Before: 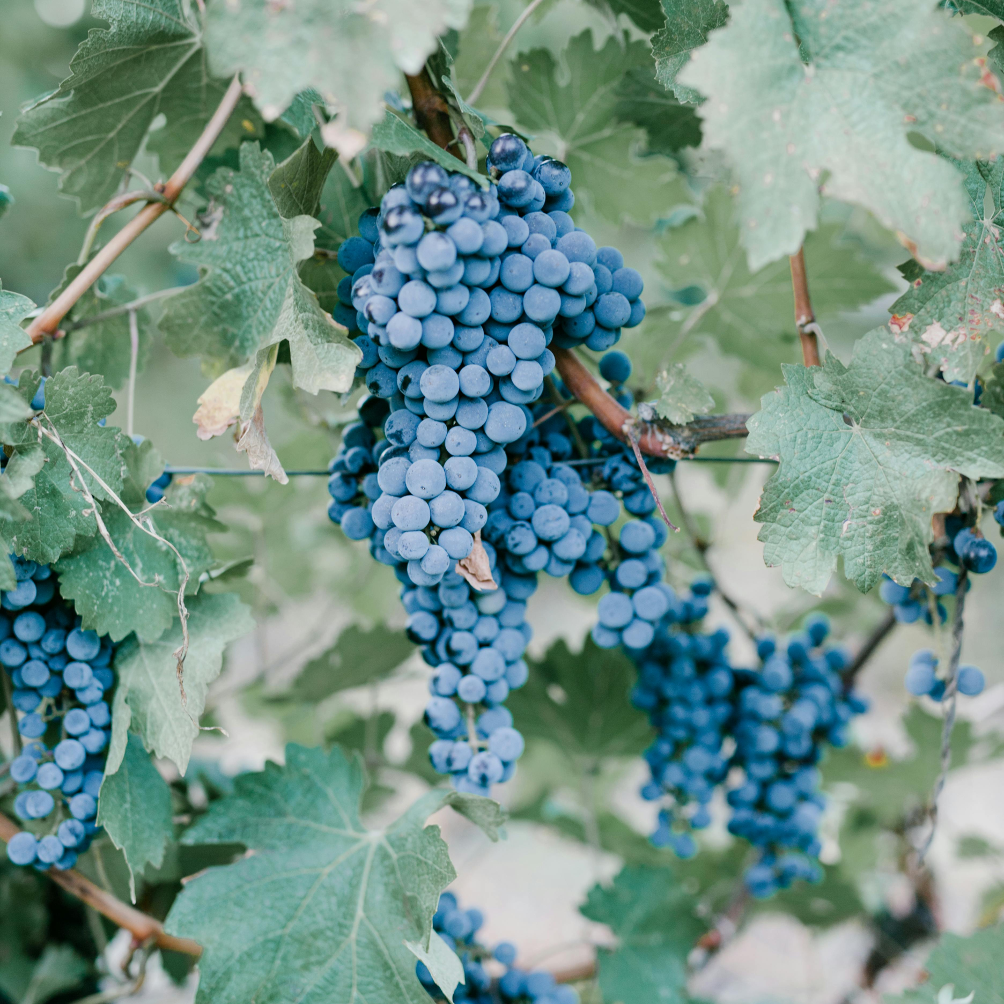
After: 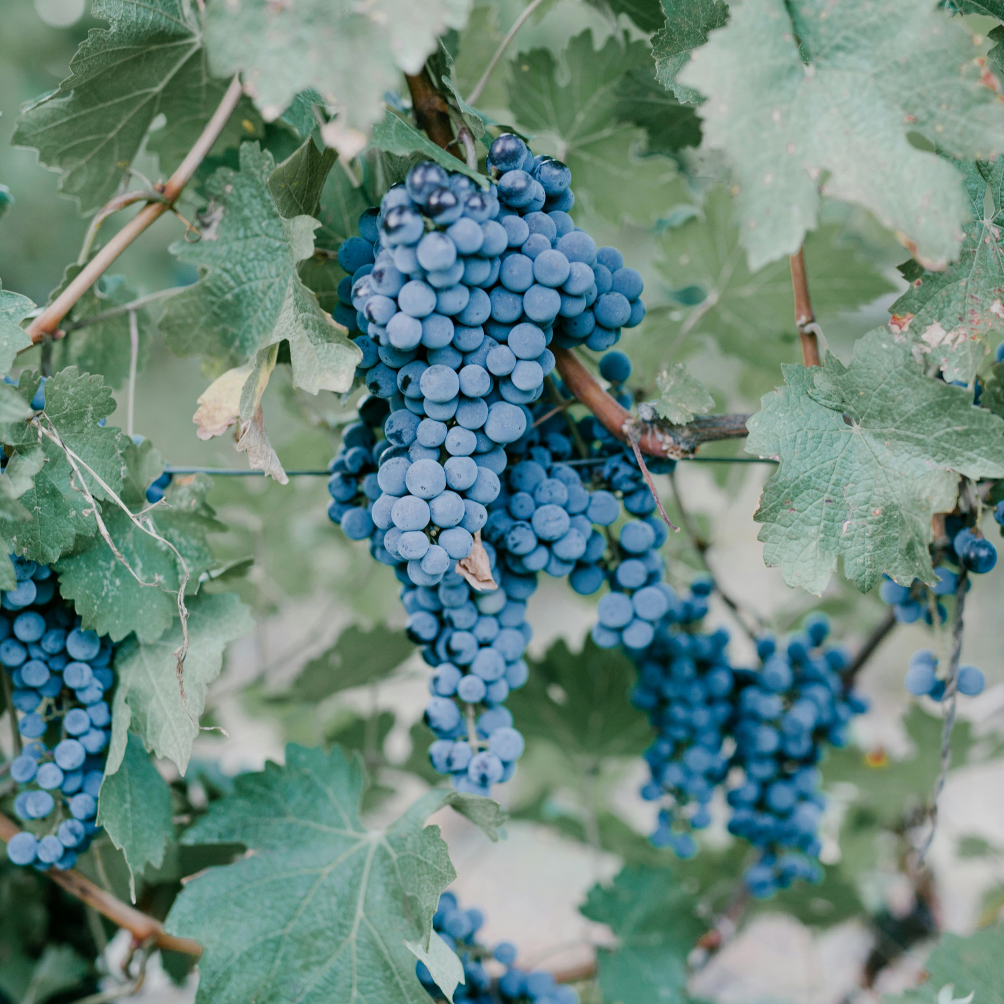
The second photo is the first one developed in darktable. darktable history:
exposure: exposure -0.21 EV, compensate highlight preservation false
white balance: emerald 1
